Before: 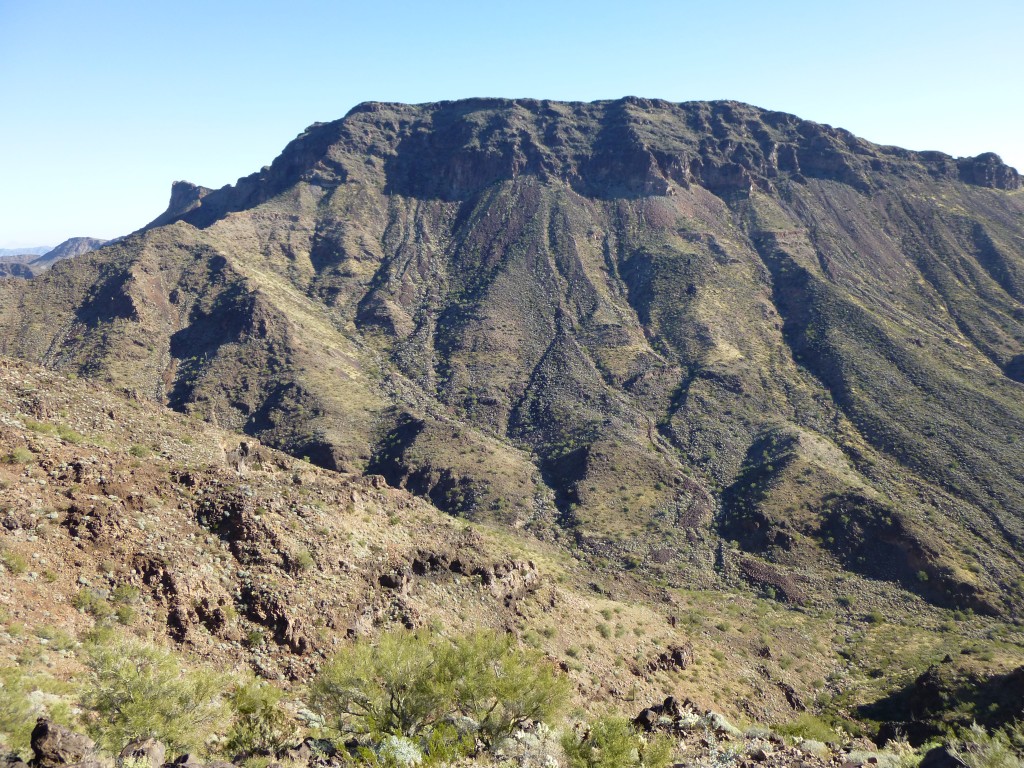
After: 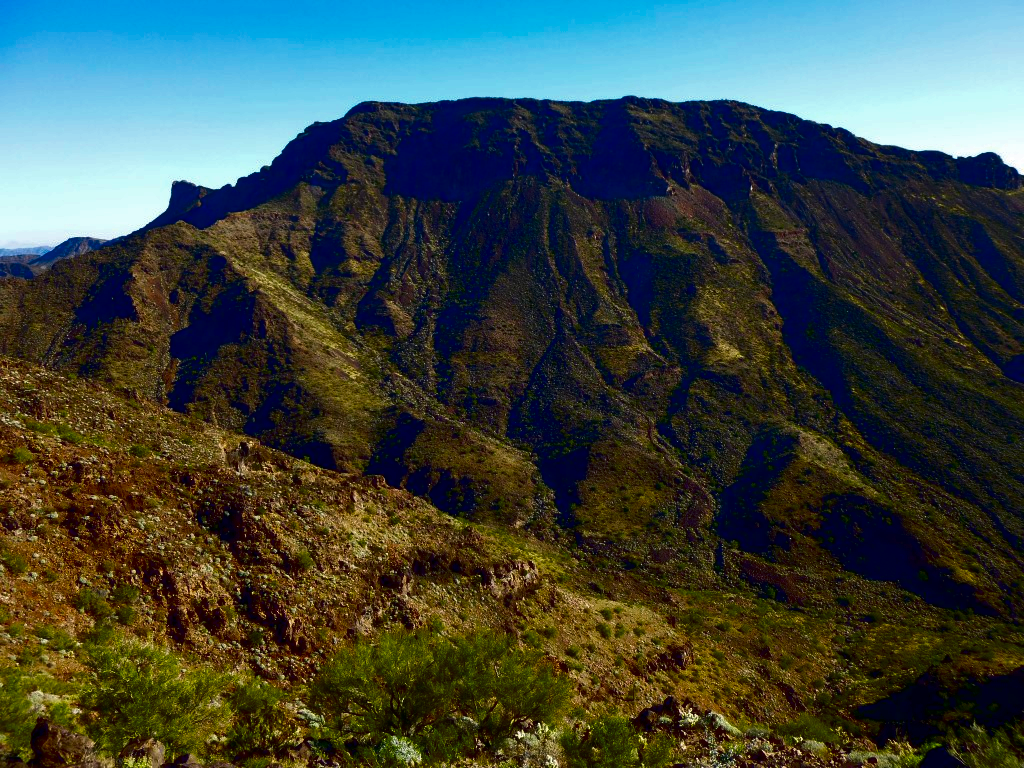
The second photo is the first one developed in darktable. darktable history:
contrast brightness saturation: brightness -0.986, saturation 0.998
